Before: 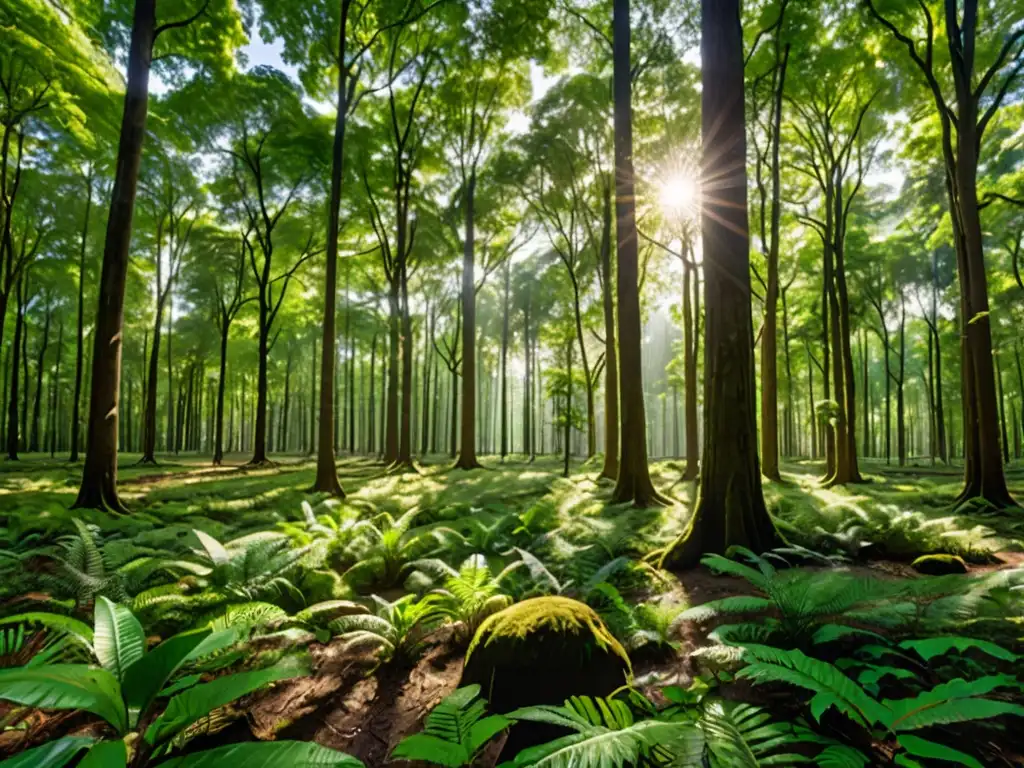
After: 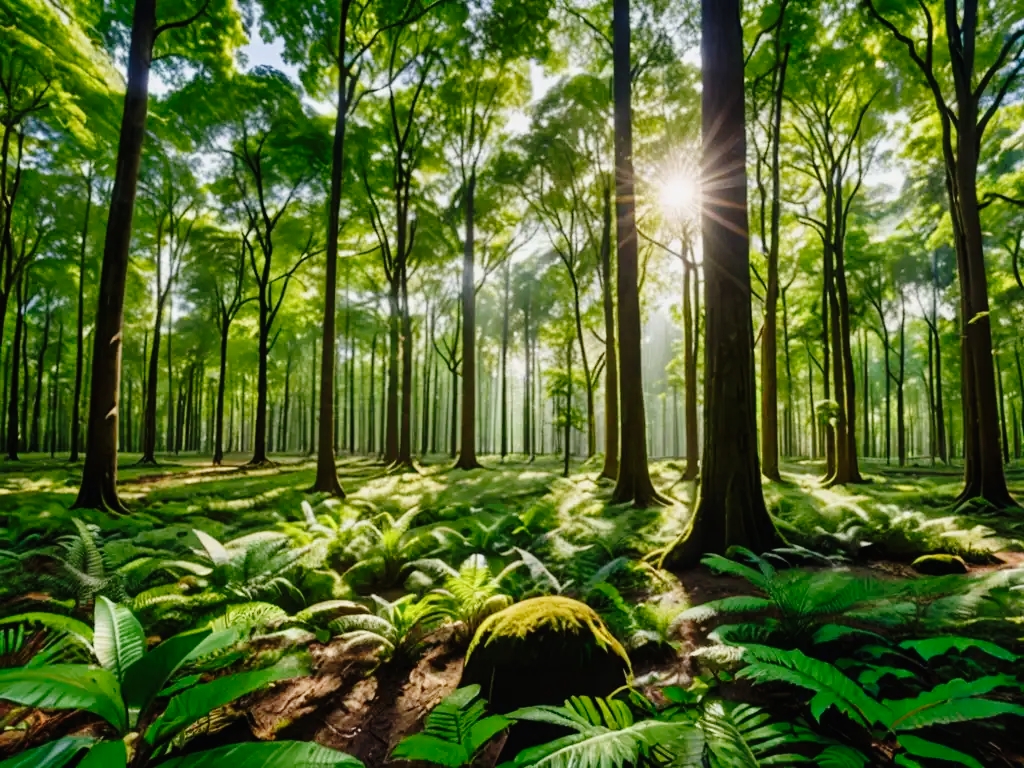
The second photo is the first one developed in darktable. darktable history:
tone curve: curves: ch0 [(0, 0.008) (0.046, 0.032) (0.151, 0.108) (0.367, 0.379) (0.496, 0.526) (0.771, 0.786) (0.857, 0.85) (1, 0.965)]; ch1 [(0, 0) (0.248, 0.252) (0.388, 0.383) (0.482, 0.478) (0.499, 0.499) (0.518, 0.518) (0.544, 0.552) (0.585, 0.617) (0.683, 0.735) (0.823, 0.894) (1, 1)]; ch2 [(0, 0) (0.302, 0.284) (0.427, 0.417) (0.473, 0.47) (0.503, 0.503) (0.523, 0.518) (0.55, 0.563) (0.624, 0.643) (0.753, 0.764) (1, 1)], preserve colors none
